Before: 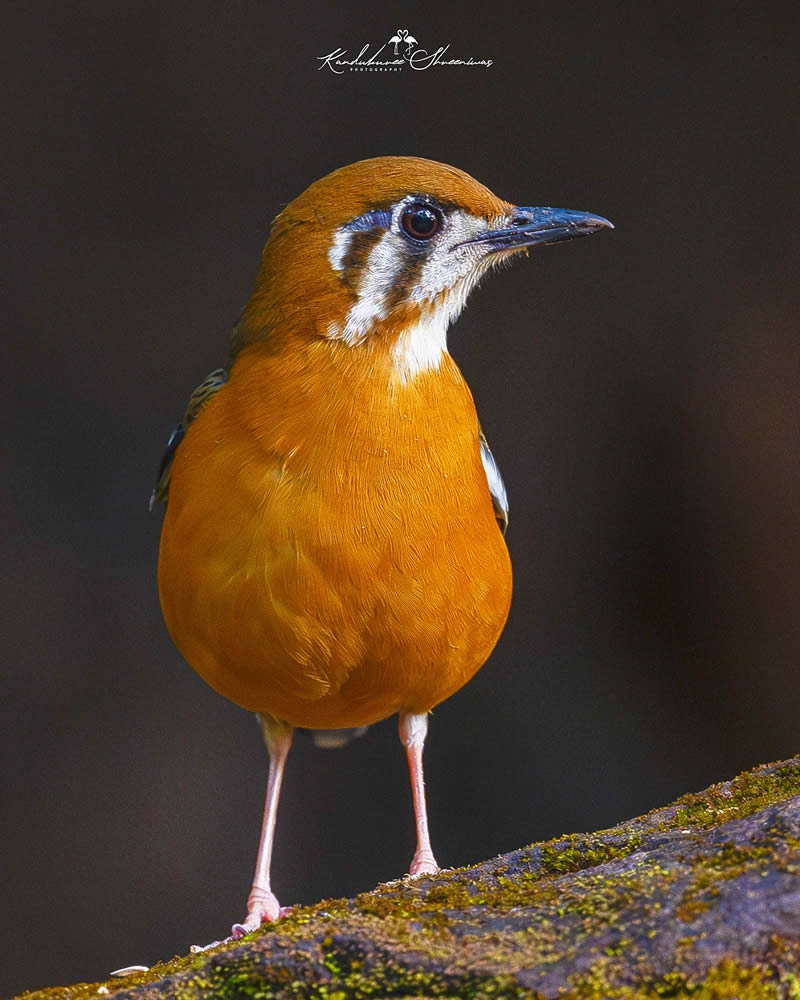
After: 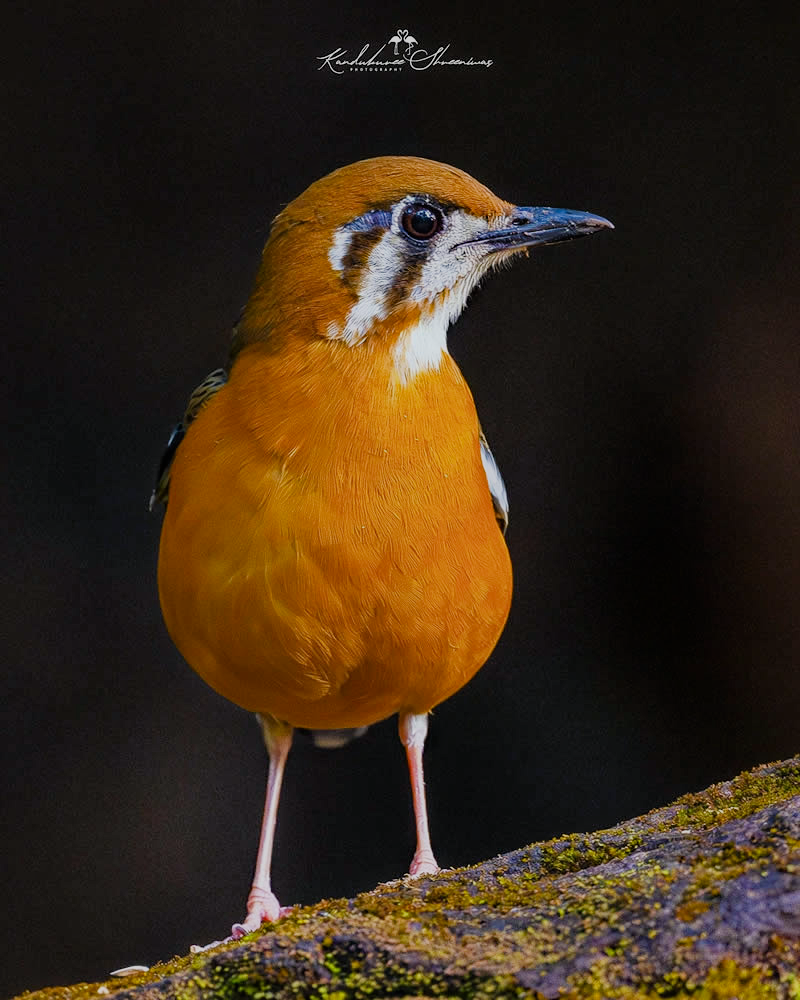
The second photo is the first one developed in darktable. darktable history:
filmic rgb: black relative exposure -7.29 EV, white relative exposure 5.1 EV, hardness 3.21
haze removal: strength 0.402, distance 0.219, compatibility mode true, adaptive false
